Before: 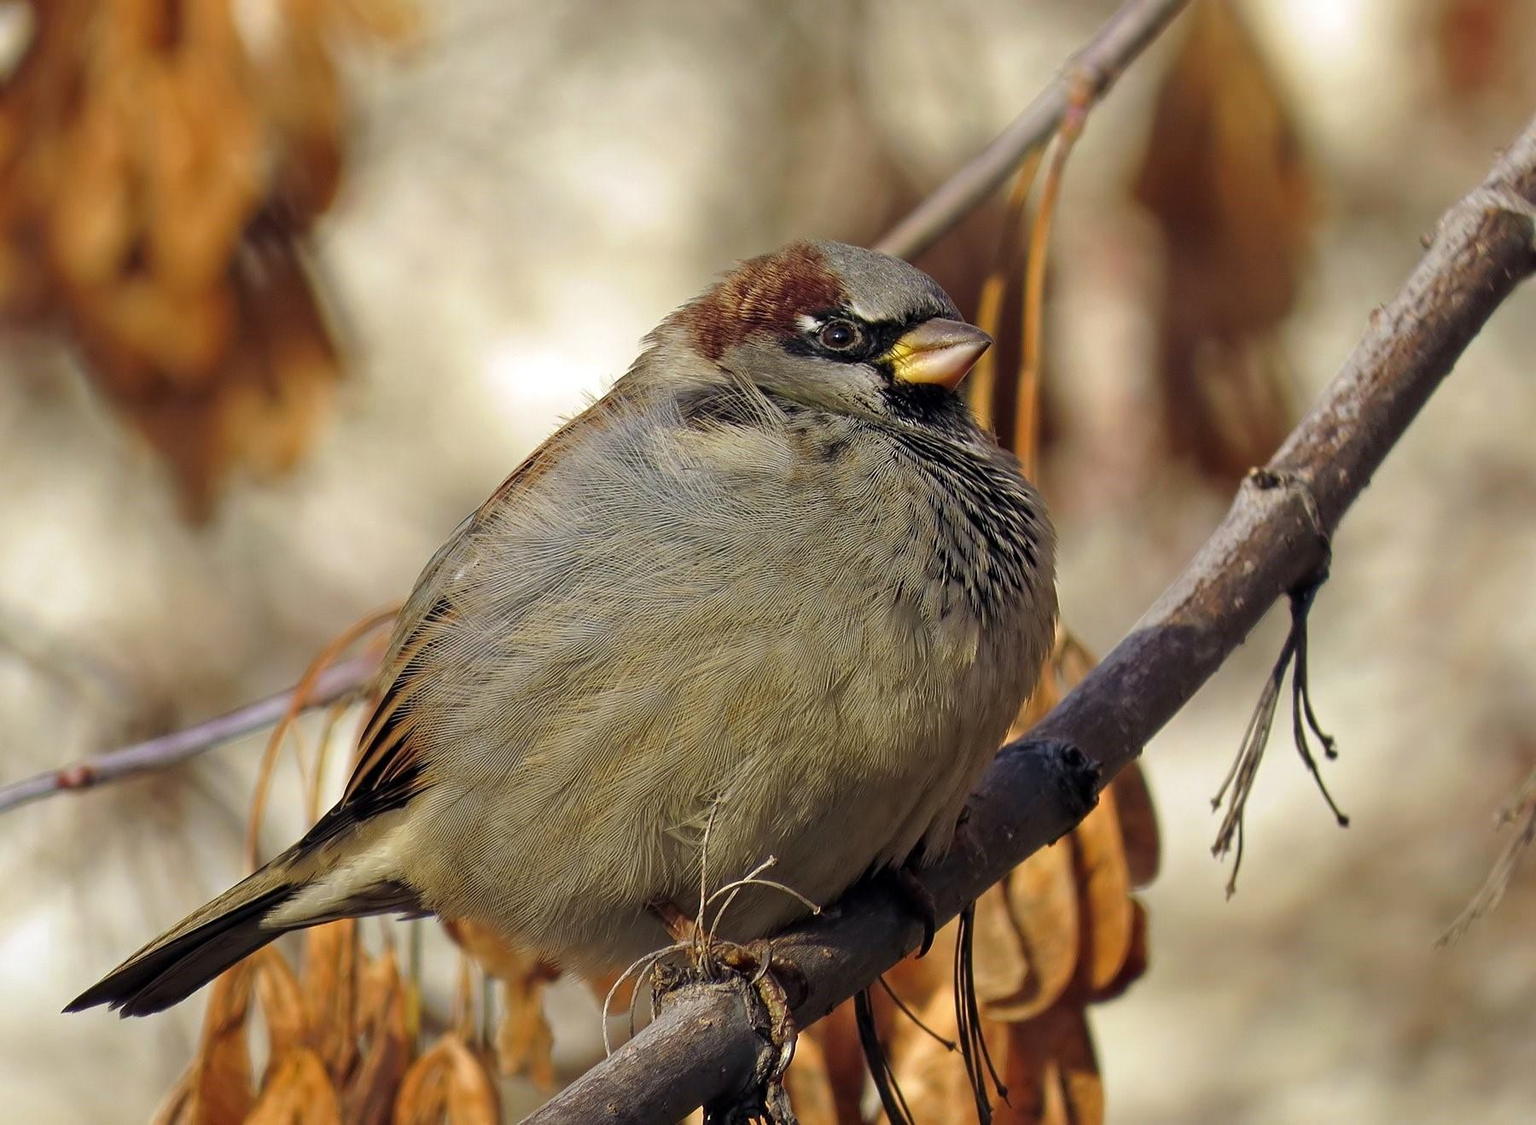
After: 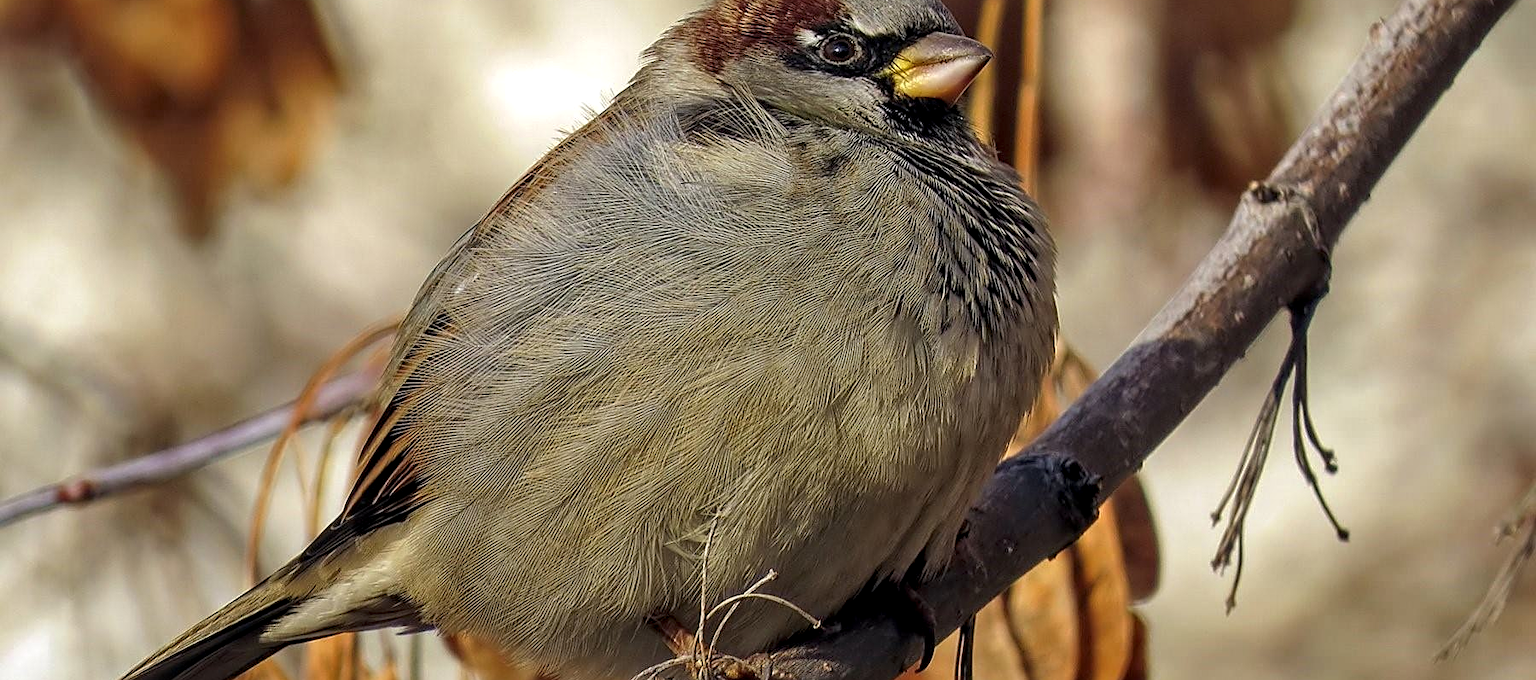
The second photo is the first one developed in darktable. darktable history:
shadows and highlights: shadows 32.05, highlights -32.14, soften with gaussian
sharpen: on, module defaults
tone equalizer: edges refinement/feathering 500, mask exposure compensation -1.57 EV, preserve details no
crop and rotate: top 25.488%, bottom 14.022%
local contrast: detail 130%
